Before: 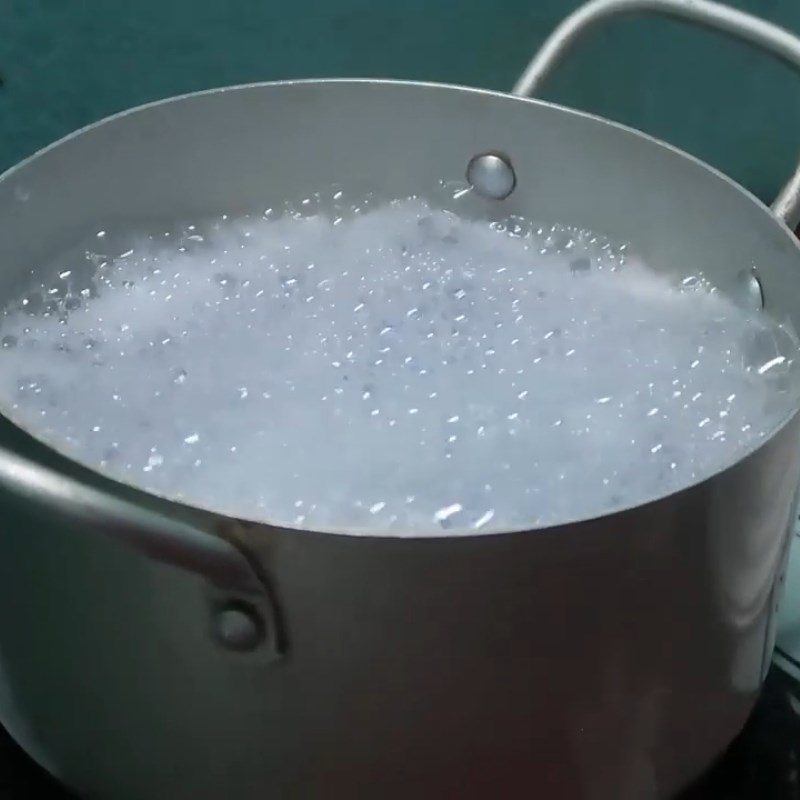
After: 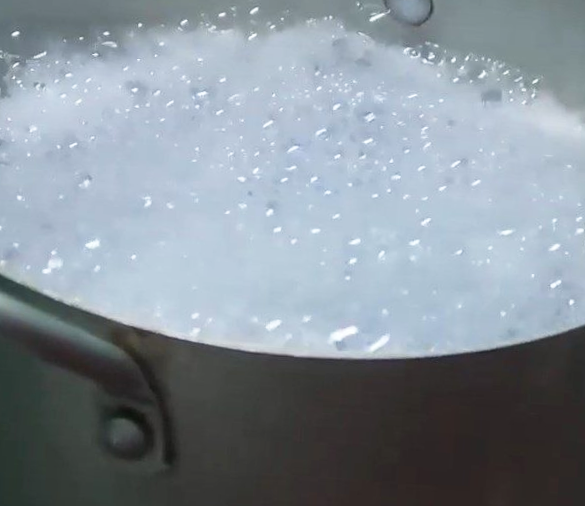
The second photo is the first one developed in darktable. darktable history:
tone equalizer: on, module defaults
base curve: curves: ch0 [(0, 0) (0.666, 0.806) (1, 1)], preserve colors none
crop and rotate: angle -3.74°, left 9.757%, top 20.951%, right 12.394%, bottom 11.793%
